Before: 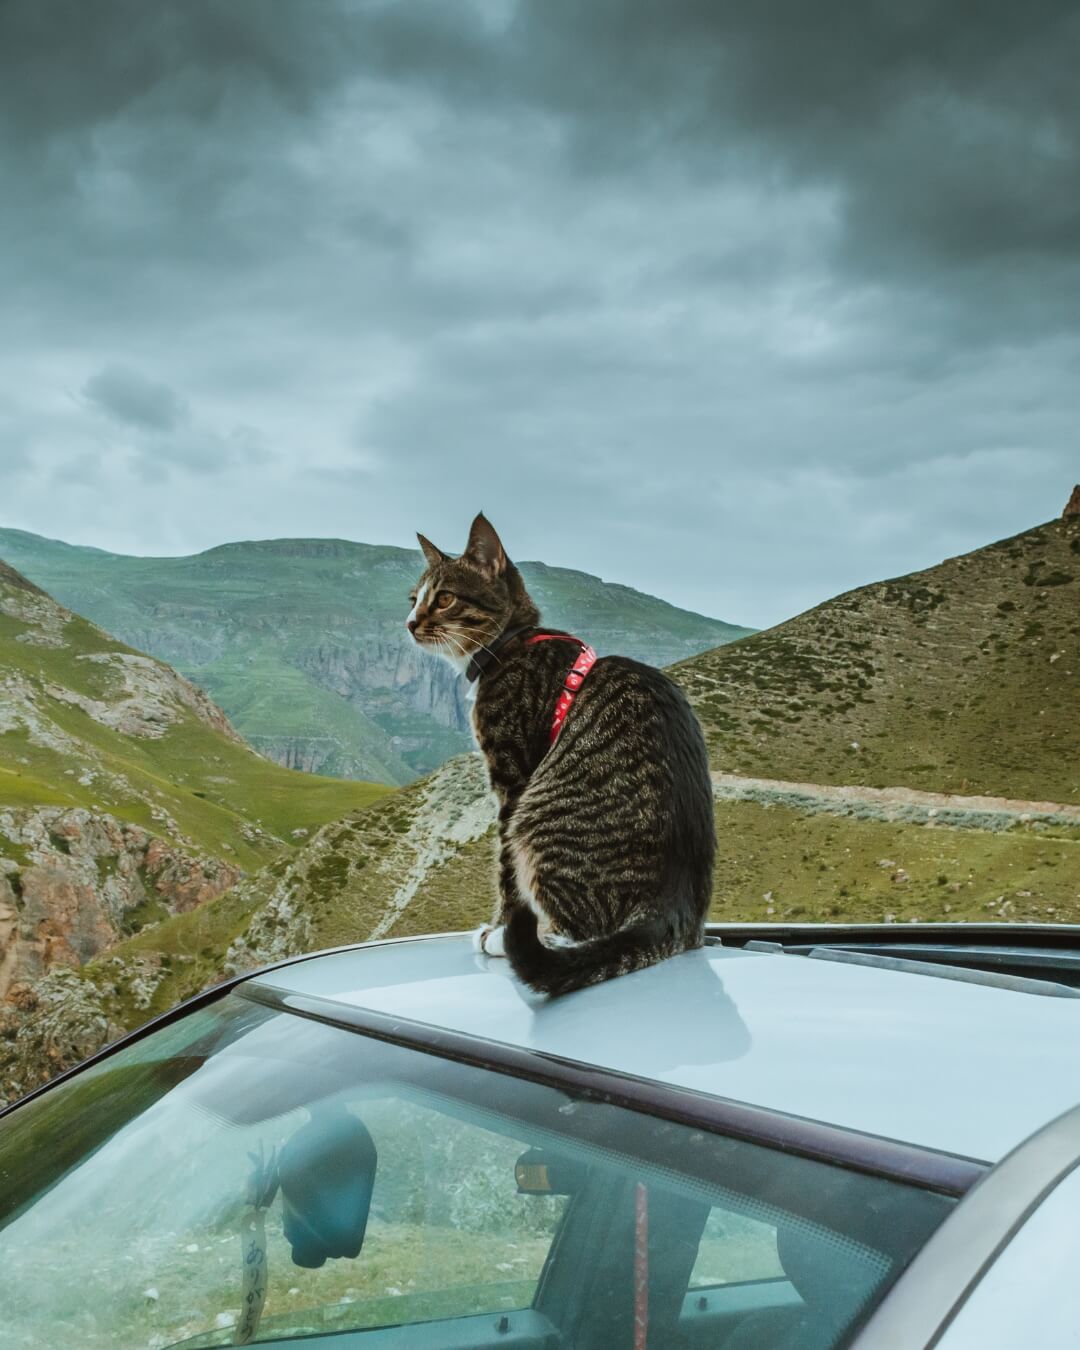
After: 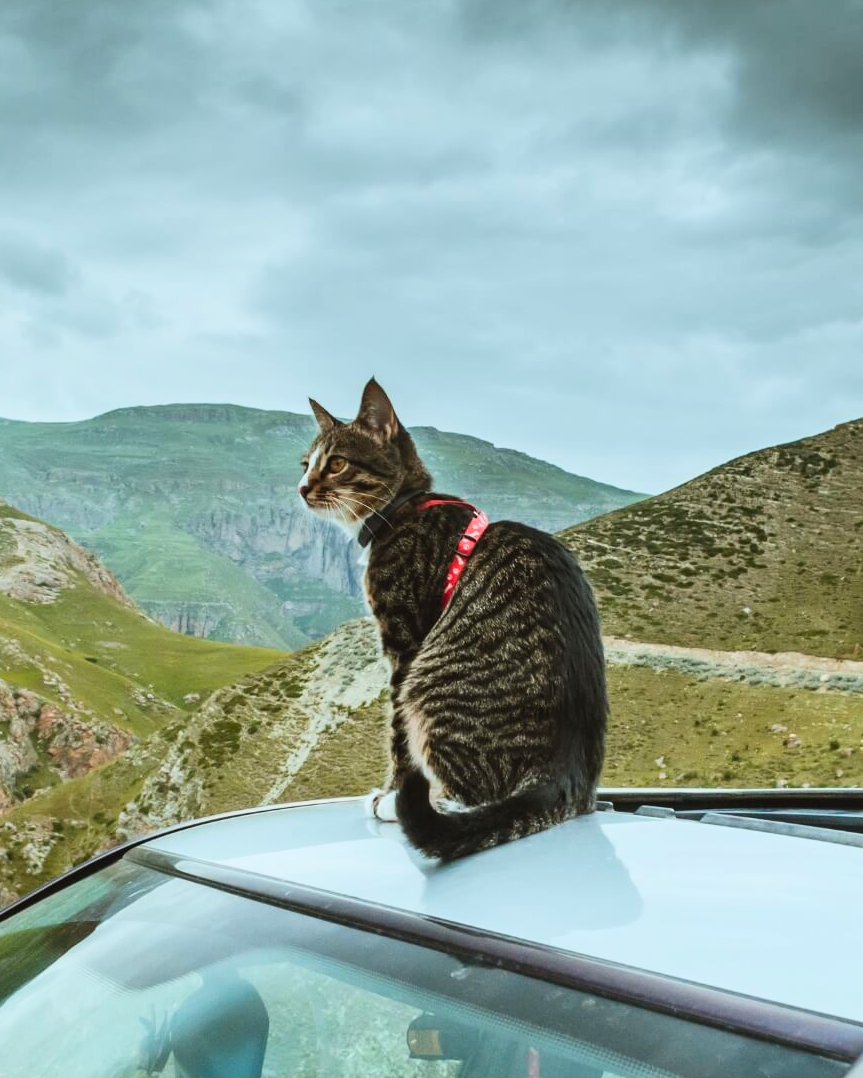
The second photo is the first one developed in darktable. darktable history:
rotate and perspective: automatic cropping off
contrast brightness saturation: contrast 0.2, brightness 0.15, saturation 0.14
crop and rotate: left 10.071%, top 10.071%, right 10.02%, bottom 10.02%
